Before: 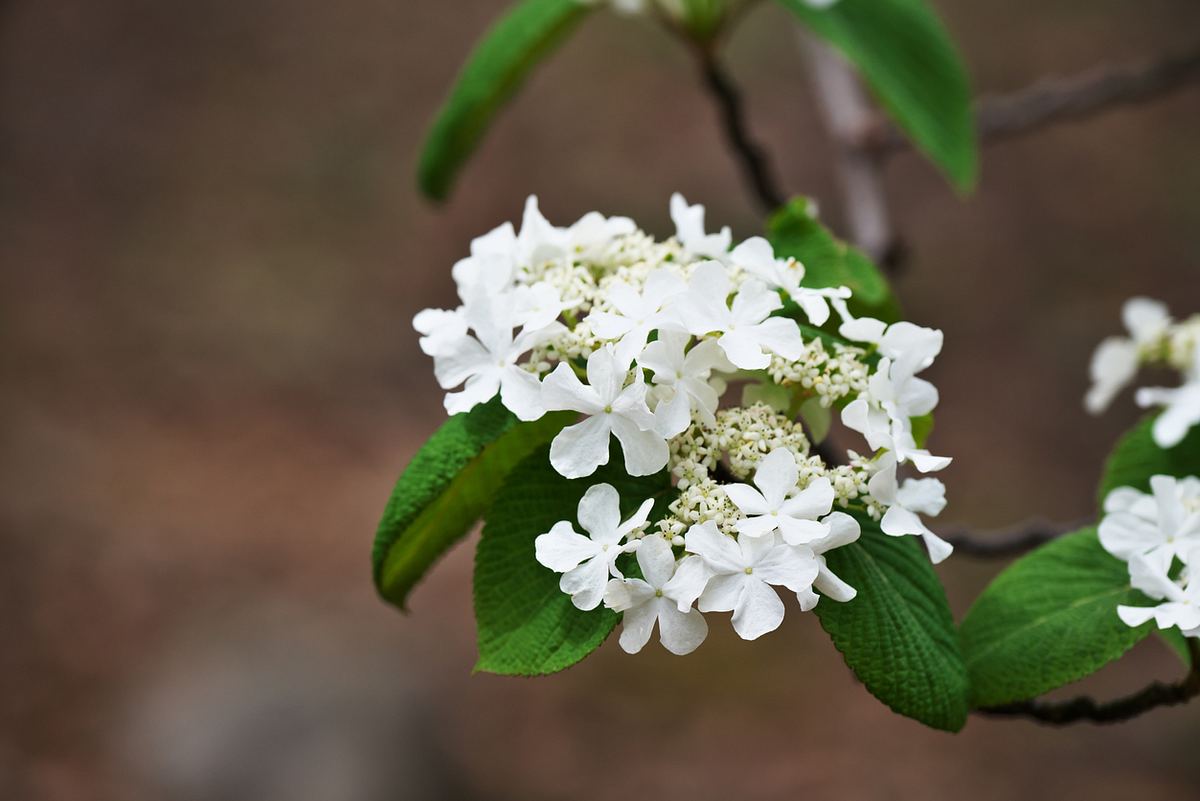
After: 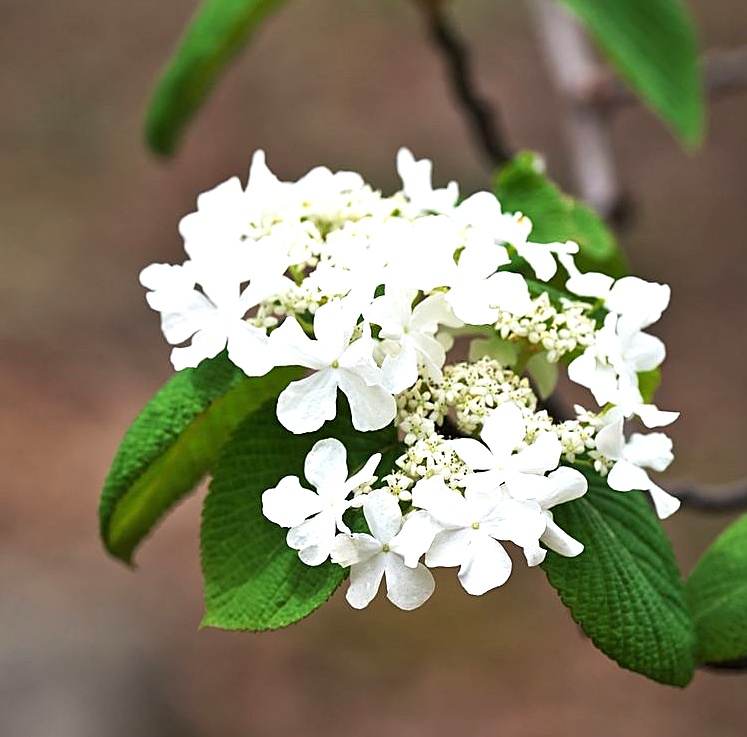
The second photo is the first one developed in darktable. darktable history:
exposure: black level correction 0, exposure 0.695 EV, compensate highlight preservation false
crop and rotate: left 22.752%, top 5.625%, right 14.974%, bottom 2.272%
sharpen: on, module defaults
